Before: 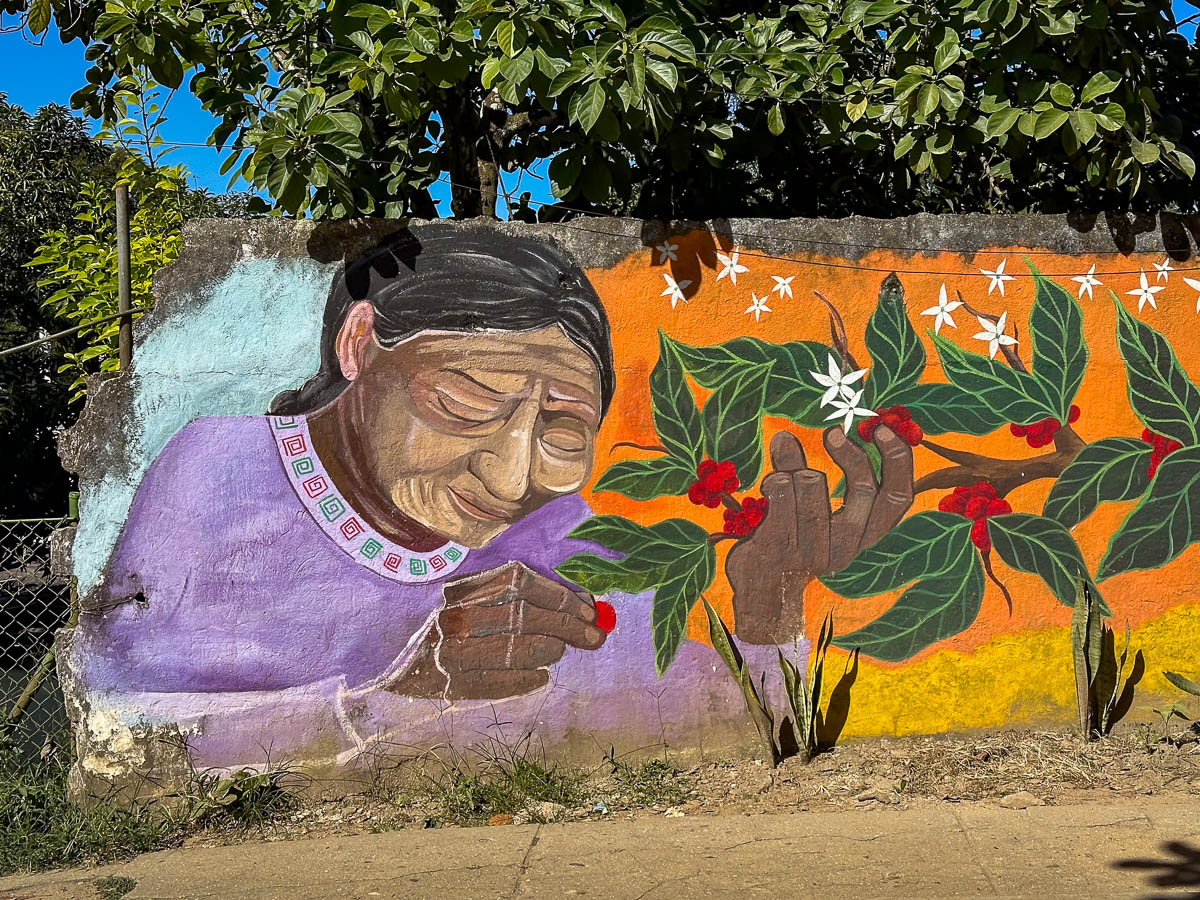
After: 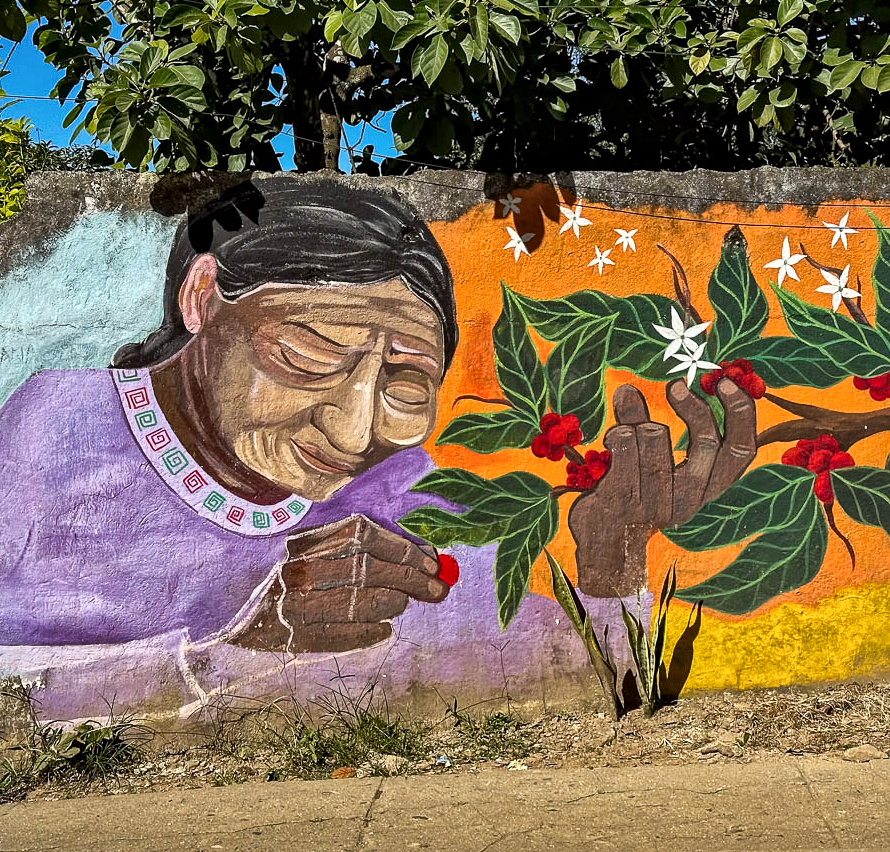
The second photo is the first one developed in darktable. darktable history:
crop and rotate: left 13.15%, top 5.251%, right 12.609%
color balance rgb: global vibrance 1%, saturation formula JzAzBz (2021)
tone curve: curves: ch0 [(0, 0) (0.003, 0.014) (0.011, 0.014) (0.025, 0.022) (0.044, 0.041) (0.069, 0.063) (0.1, 0.086) (0.136, 0.118) (0.177, 0.161) (0.224, 0.211) (0.277, 0.262) (0.335, 0.323) (0.399, 0.384) (0.468, 0.459) (0.543, 0.54) (0.623, 0.624) (0.709, 0.711) (0.801, 0.796) (0.898, 0.879) (1, 1)], preserve colors none
local contrast: mode bilateral grid, contrast 20, coarseness 19, detail 163%, midtone range 0.2
